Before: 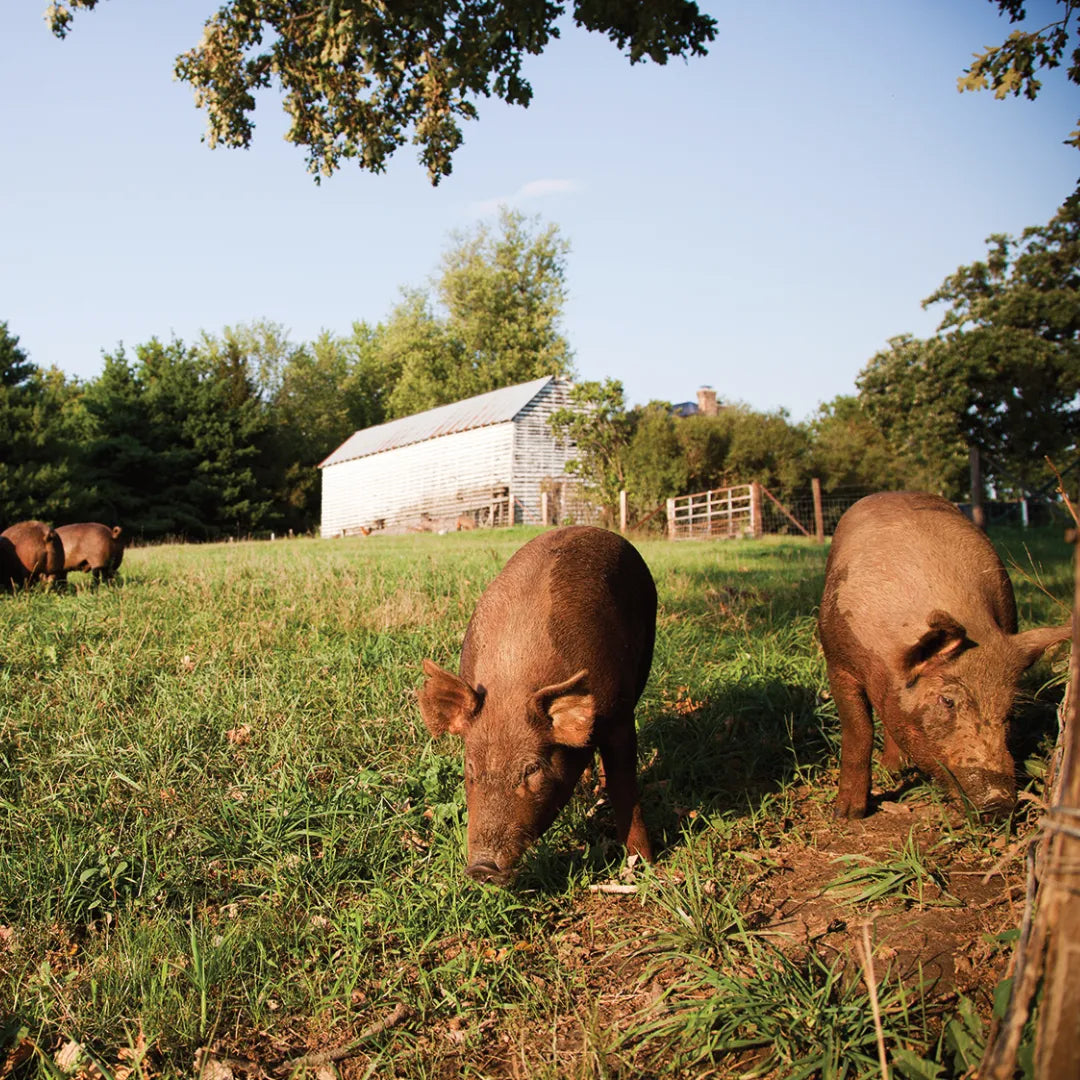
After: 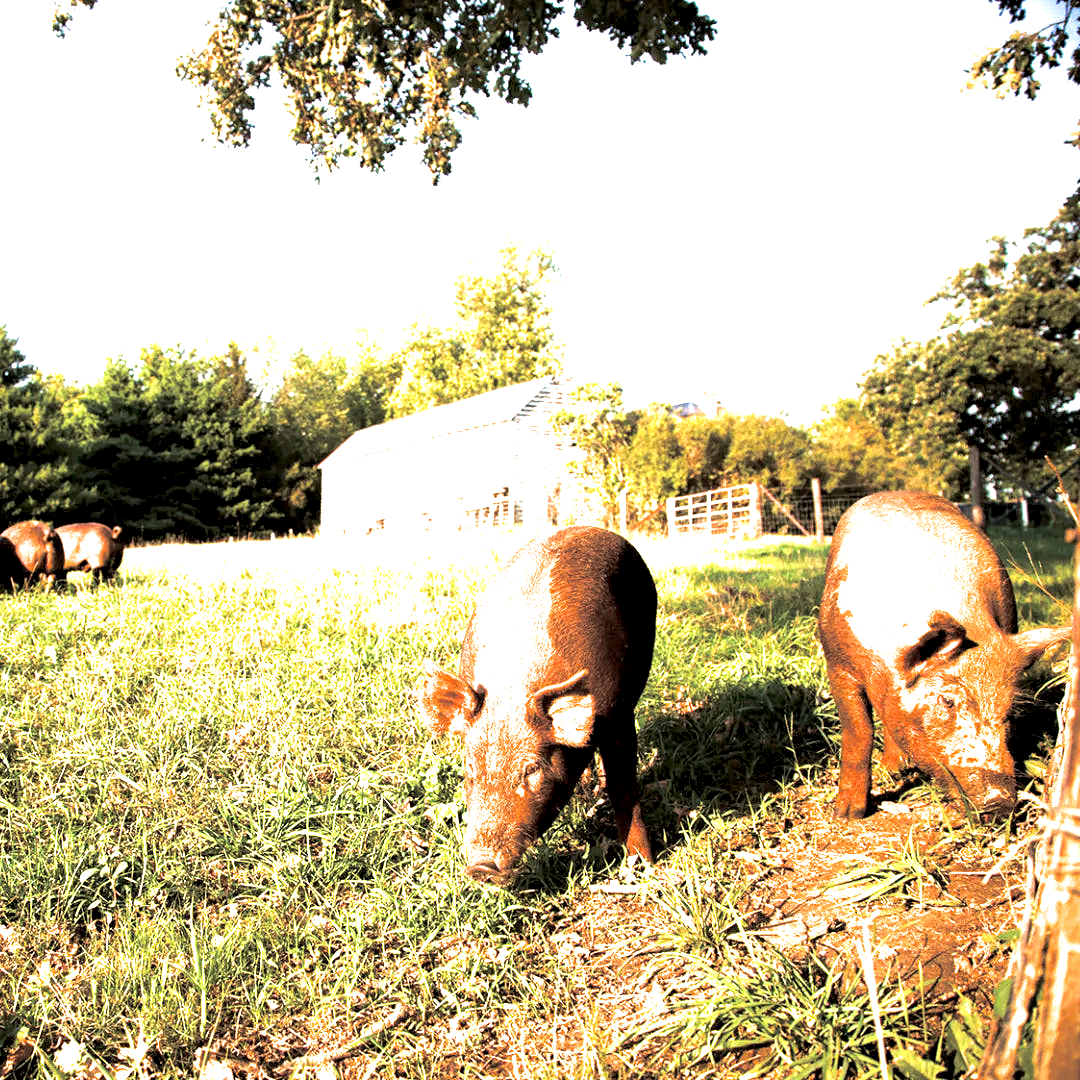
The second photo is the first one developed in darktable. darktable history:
split-toning: shadows › hue 36°, shadows › saturation 0.05, highlights › hue 10.8°, highlights › saturation 0.15, compress 40%
white balance: red 1.045, blue 0.932
exposure: black level correction 0.005, exposure 2.084 EV, compensate highlight preservation false
